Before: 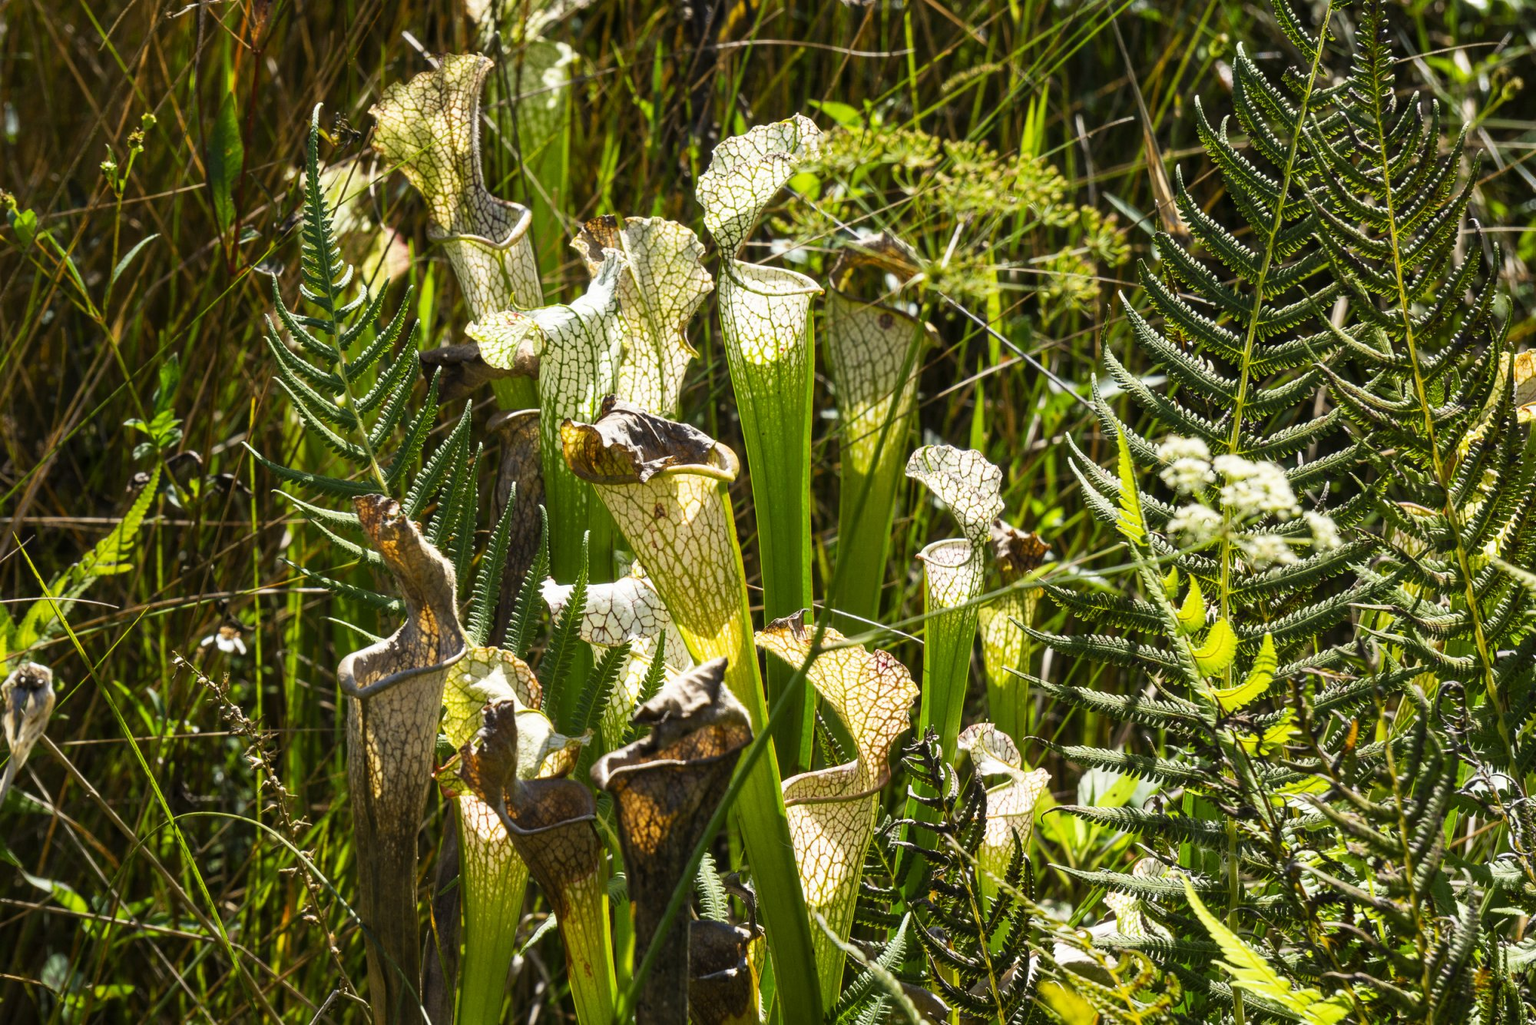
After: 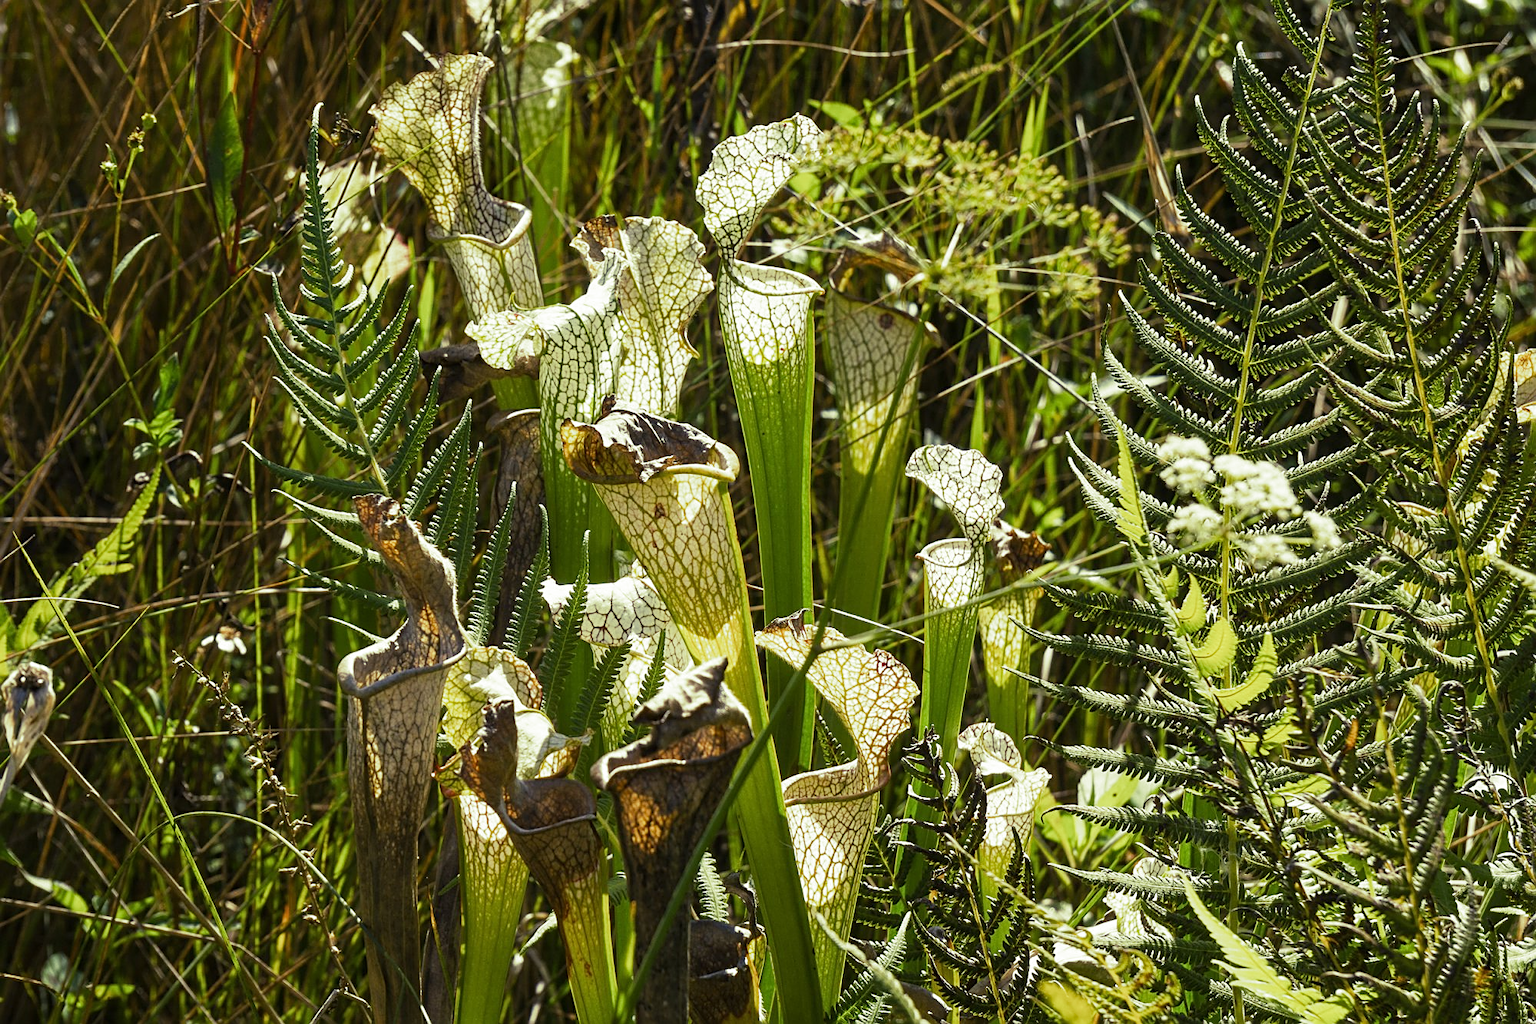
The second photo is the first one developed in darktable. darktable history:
sharpen: on, module defaults
split-toning: shadows › hue 290.82°, shadows › saturation 0.34, highlights › saturation 0.38, balance 0, compress 50%
